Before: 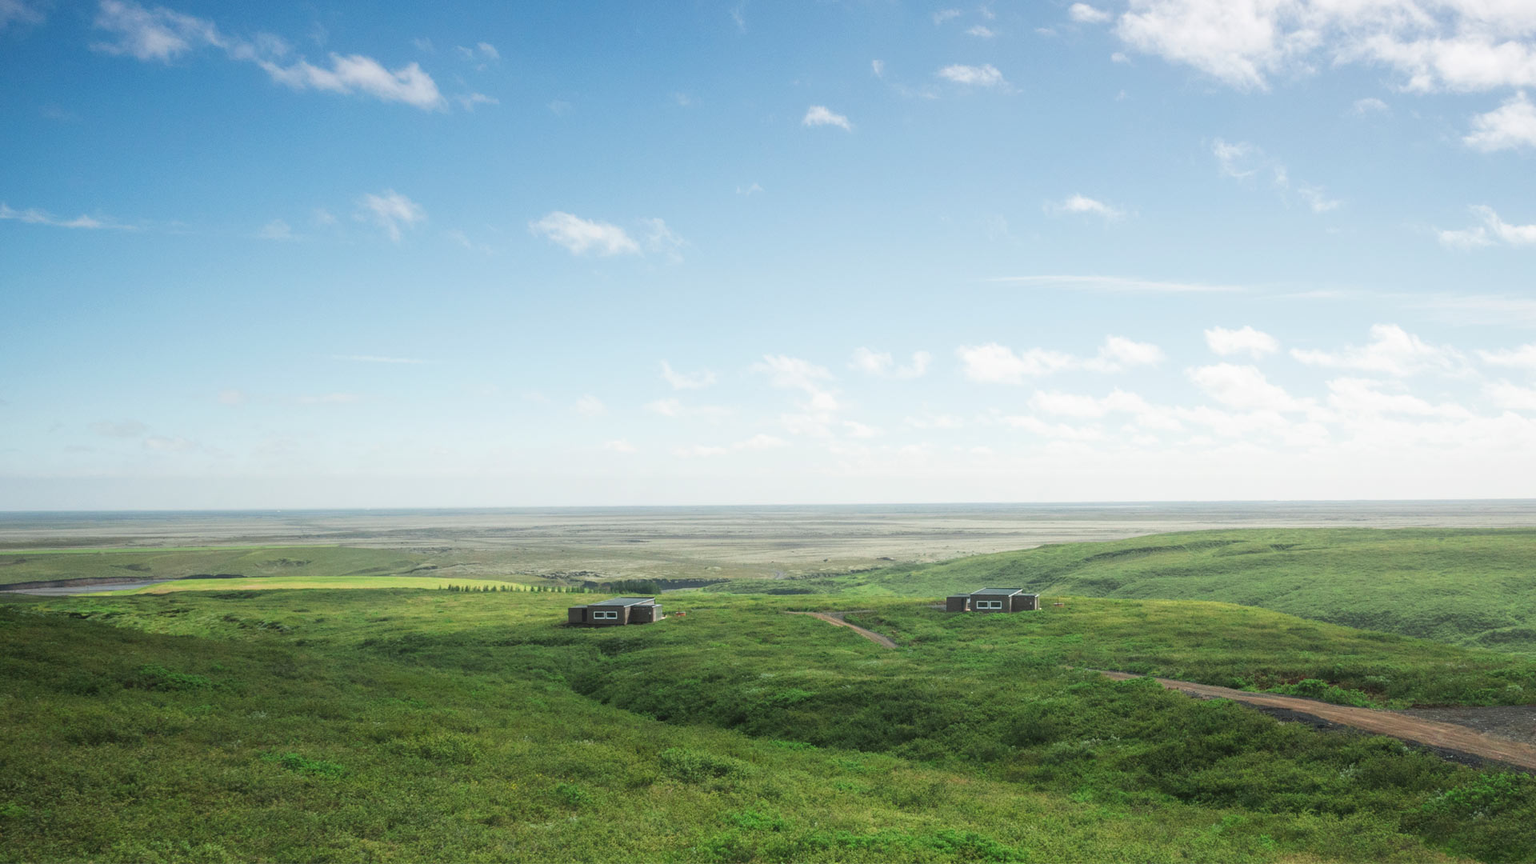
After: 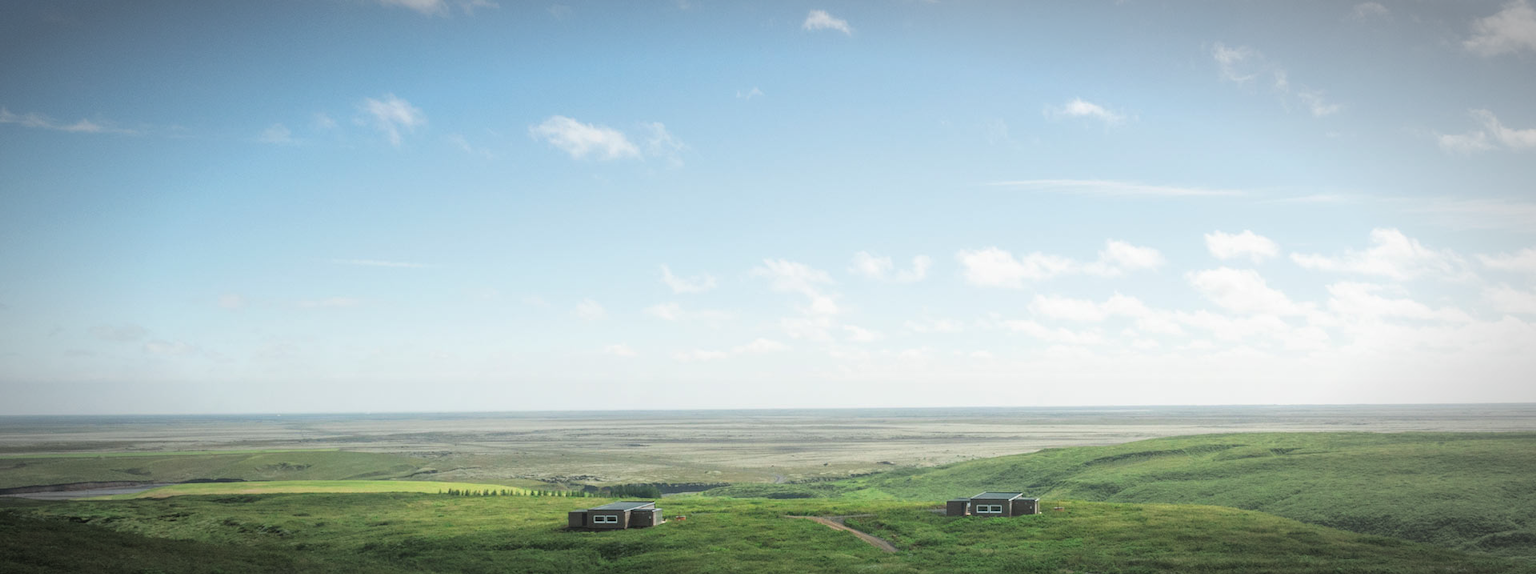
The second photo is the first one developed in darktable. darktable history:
crop: top 11.154%, bottom 22.285%
exposure: compensate highlight preservation false
vignetting: automatic ratio true
